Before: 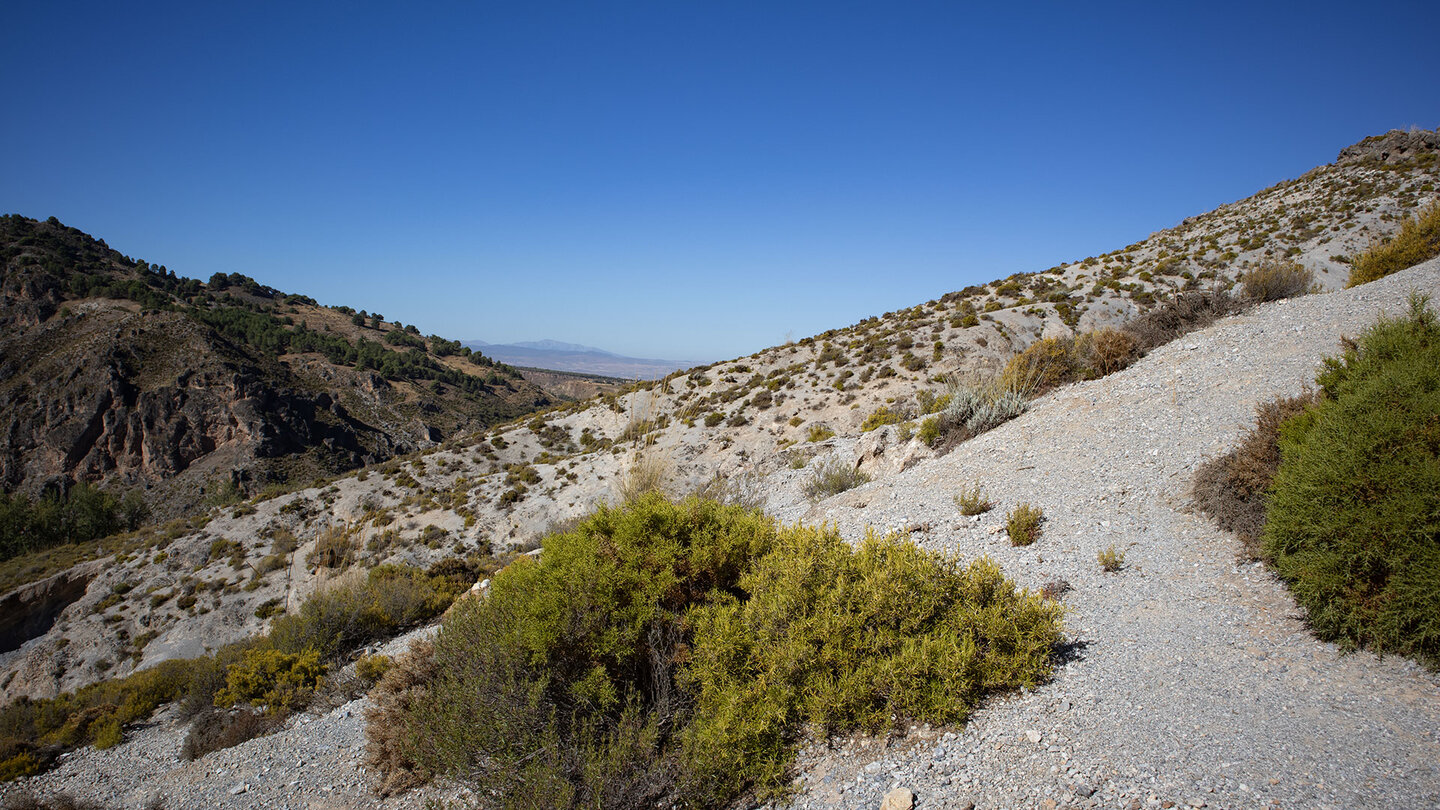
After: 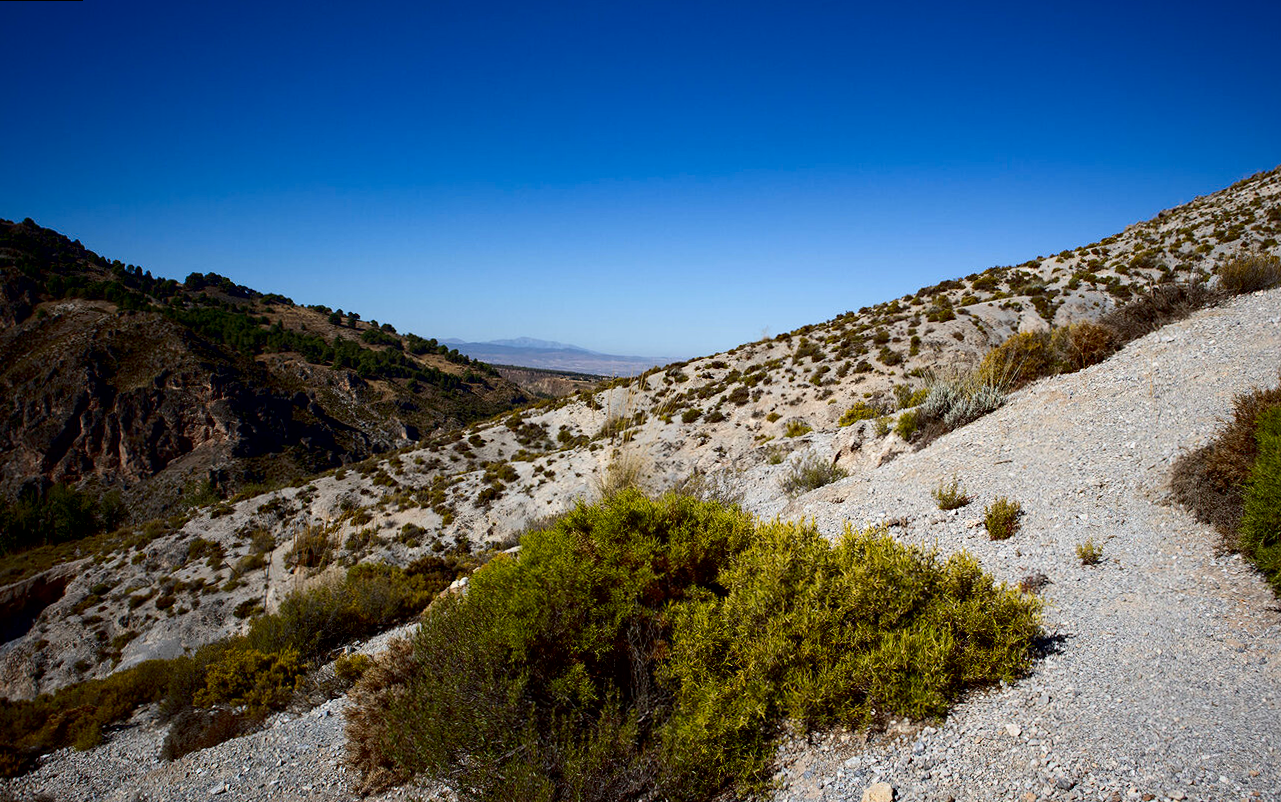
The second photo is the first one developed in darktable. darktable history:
contrast brightness saturation: contrast 0.19, brightness -0.11, saturation 0.21
rotate and perspective: rotation -0.45°, automatic cropping original format, crop left 0.008, crop right 0.992, crop top 0.012, crop bottom 0.988
crop and rotate: left 1.088%, right 8.807%
exposure: black level correction 0.009, exposure 0.014 EV, compensate highlight preservation false
